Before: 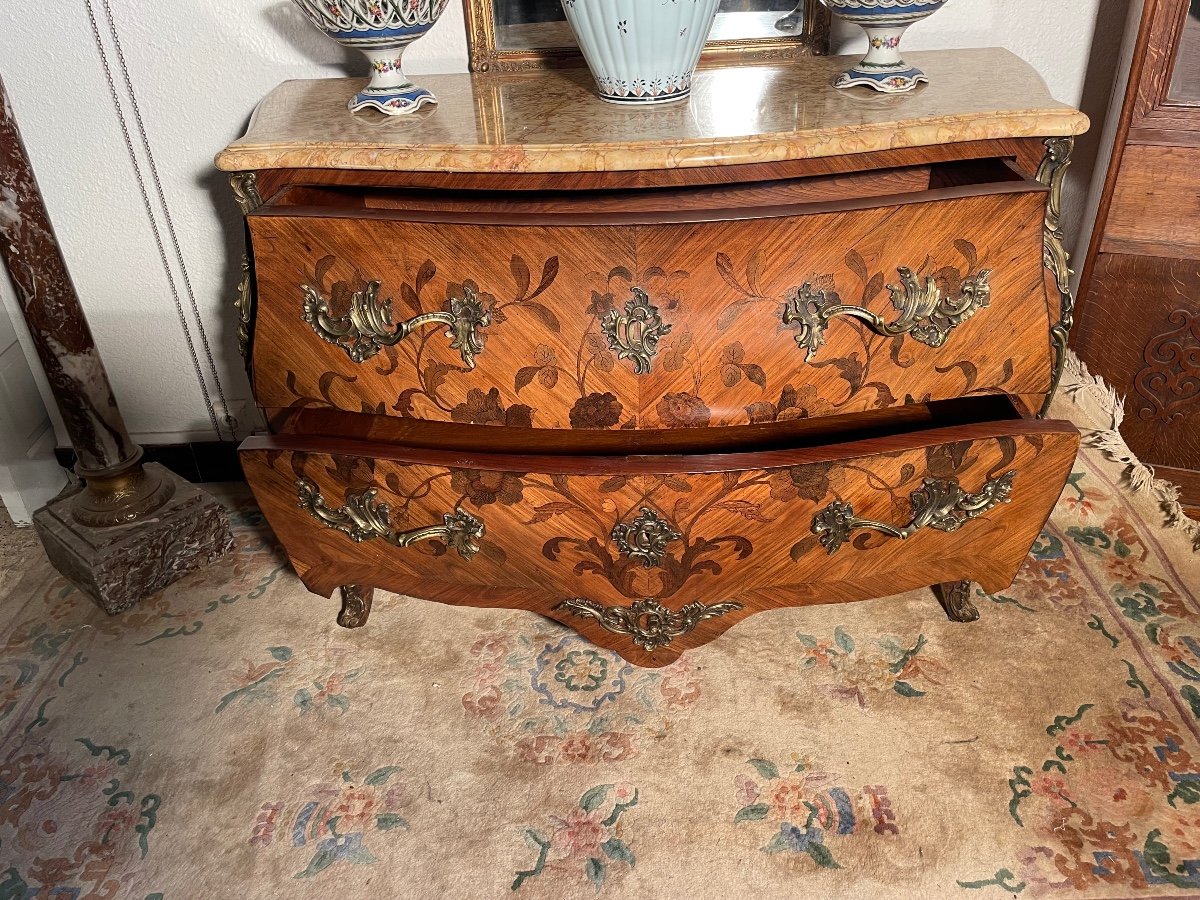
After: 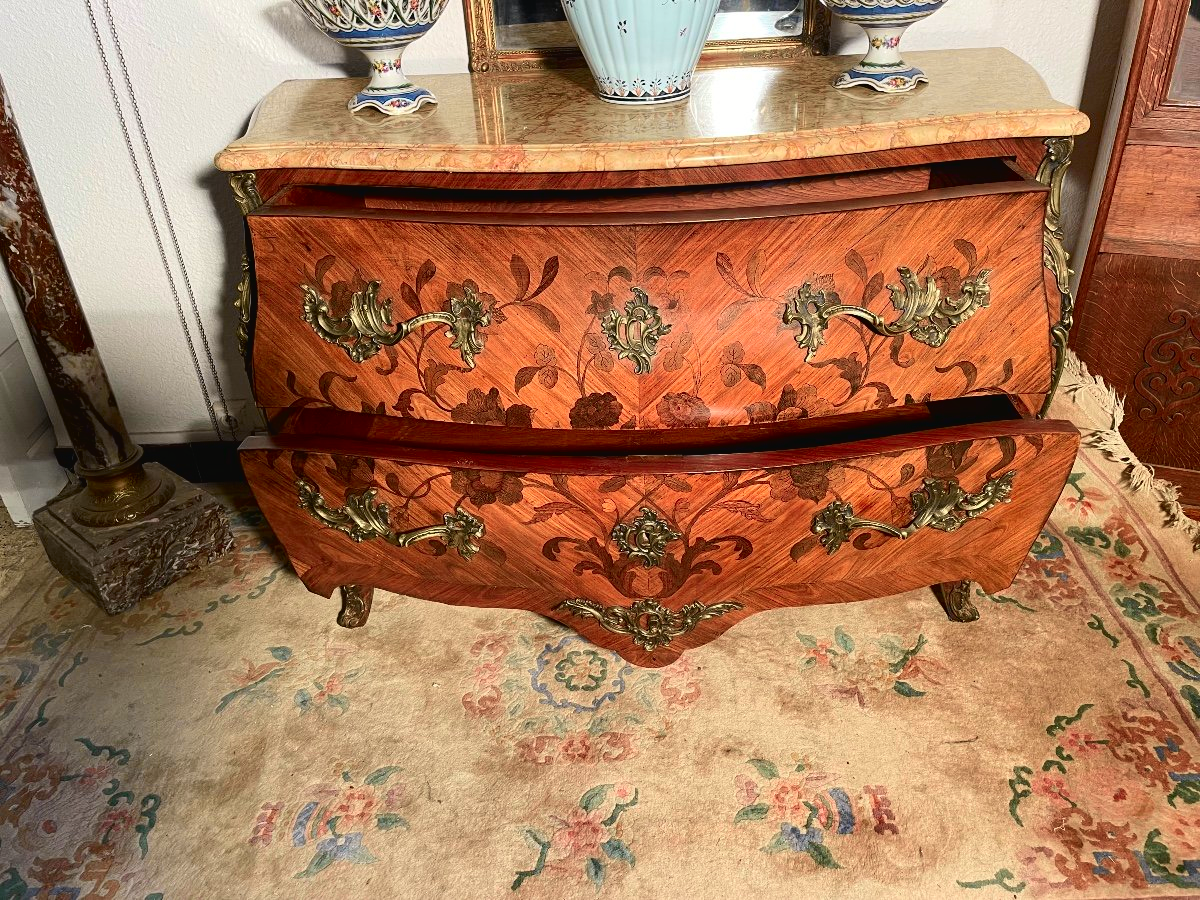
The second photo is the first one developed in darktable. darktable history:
tone curve: curves: ch0 [(0, 0.024) (0.049, 0.038) (0.176, 0.162) (0.325, 0.324) (0.438, 0.465) (0.598, 0.645) (0.843, 0.879) (1, 1)]; ch1 [(0, 0) (0.351, 0.347) (0.446, 0.42) (0.481, 0.463) (0.504, 0.504) (0.522, 0.521) (0.546, 0.563) (0.622, 0.664) (0.728, 0.786) (1, 1)]; ch2 [(0, 0) (0.327, 0.324) (0.427, 0.413) (0.458, 0.444) (0.502, 0.504) (0.526, 0.539) (0.547, 0.581) (0.612, 0.634) (0.76, 0.765) (1, 1)], color space Lab, independent channels, preserve colors none
